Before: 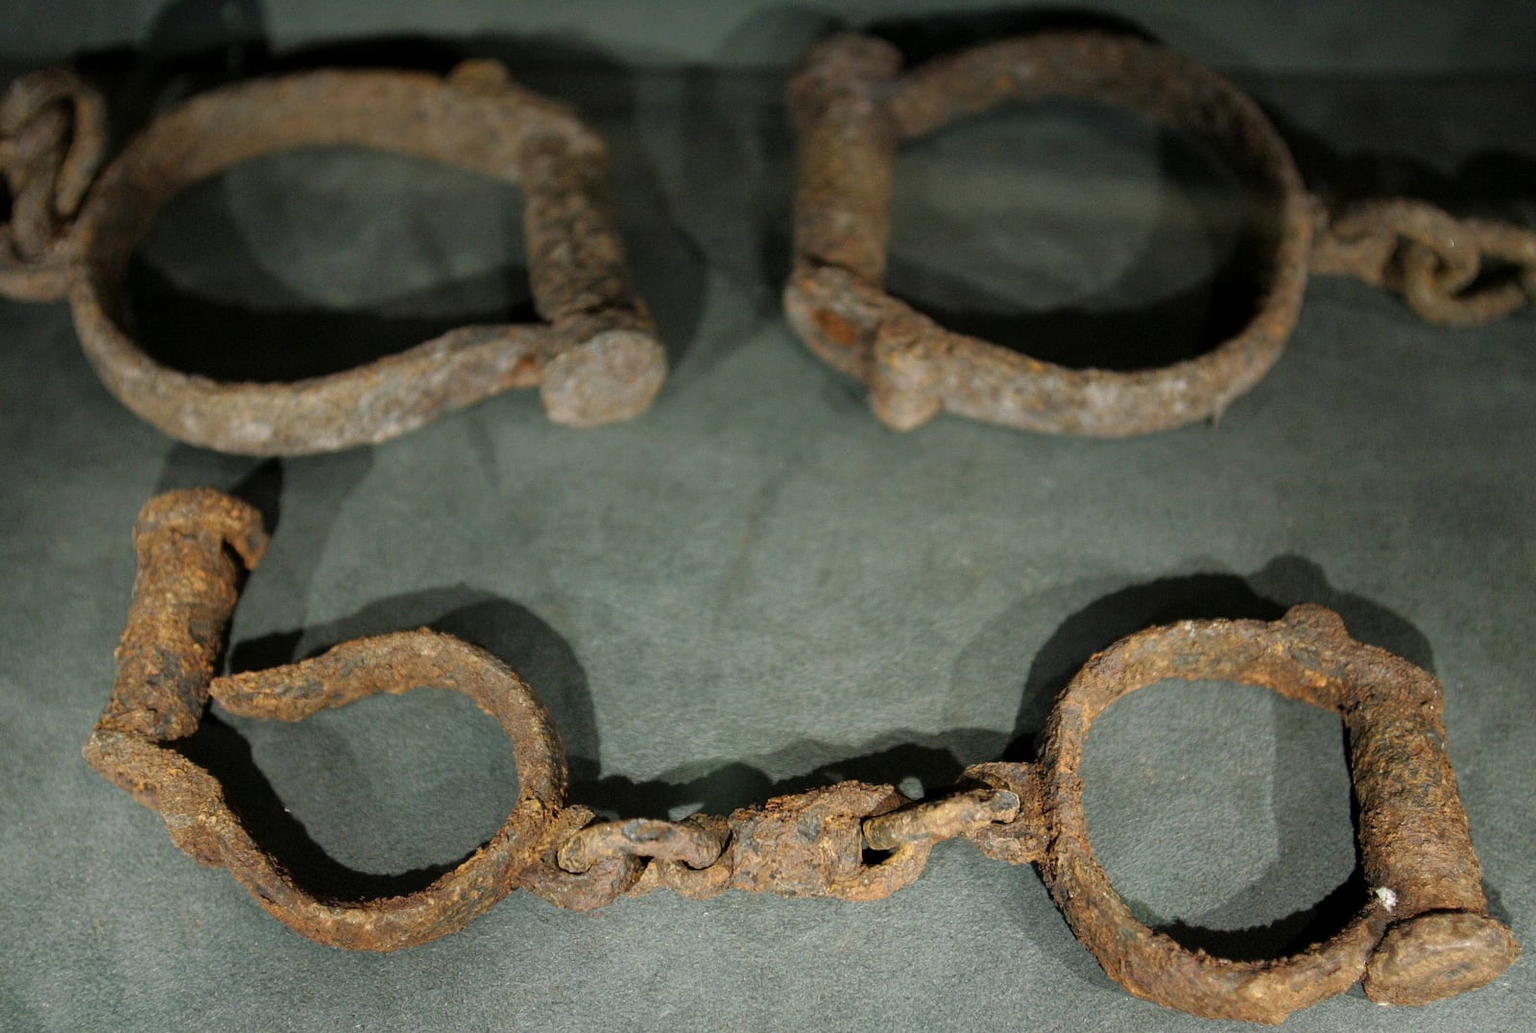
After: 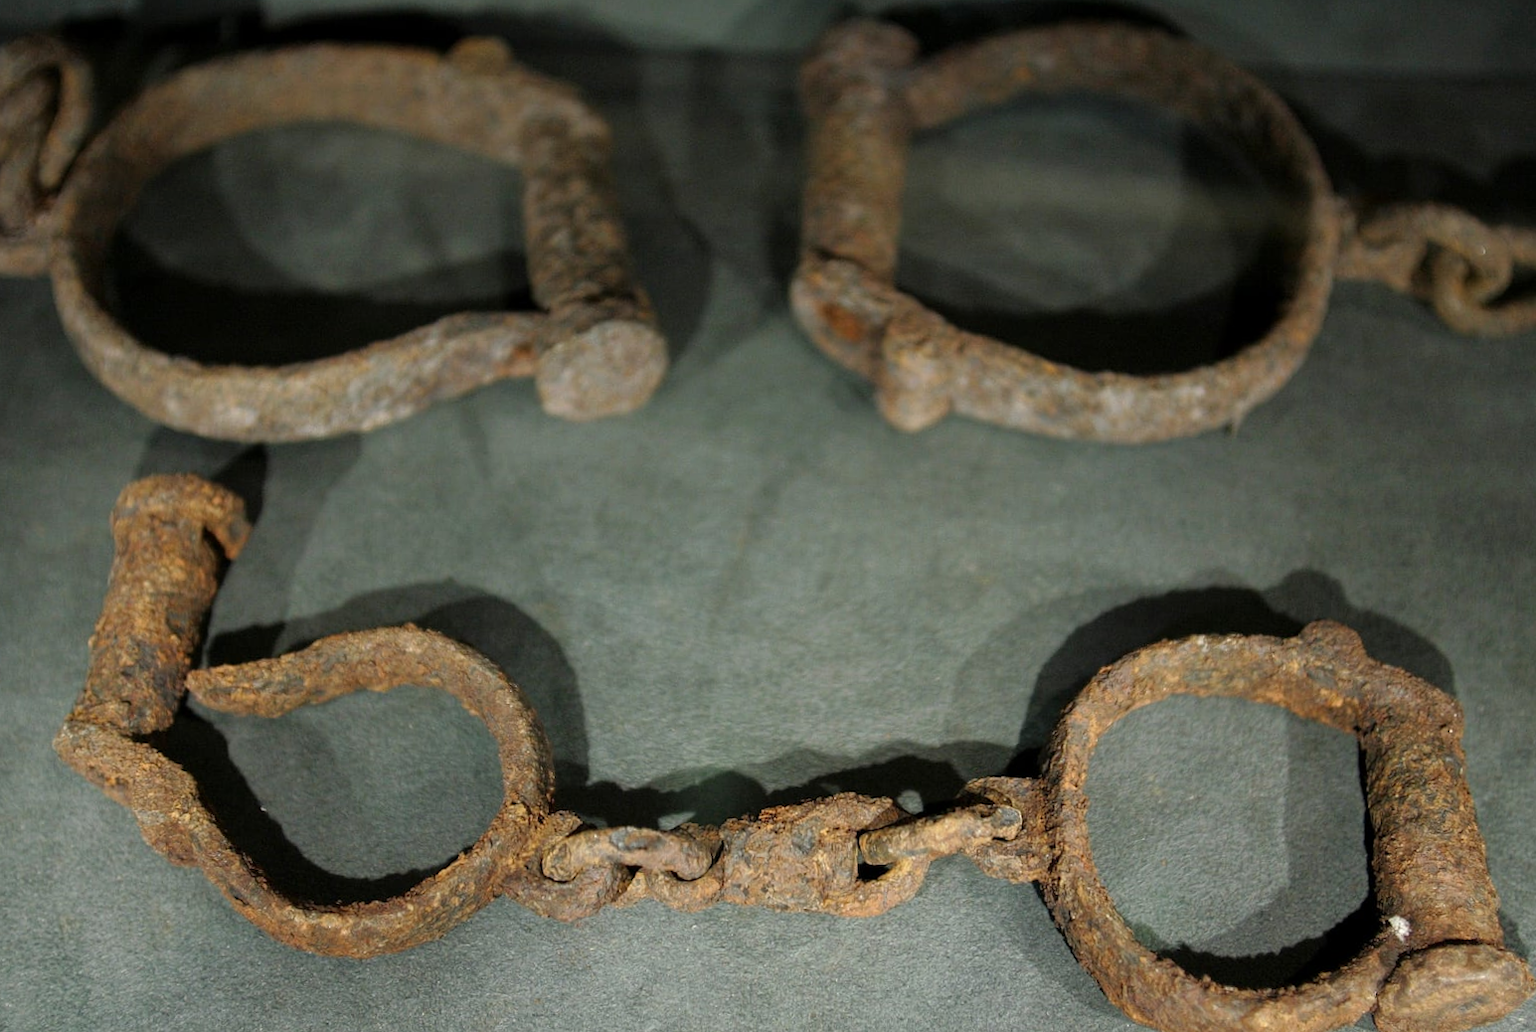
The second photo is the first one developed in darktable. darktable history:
crop and rotate: angle -1.36°
